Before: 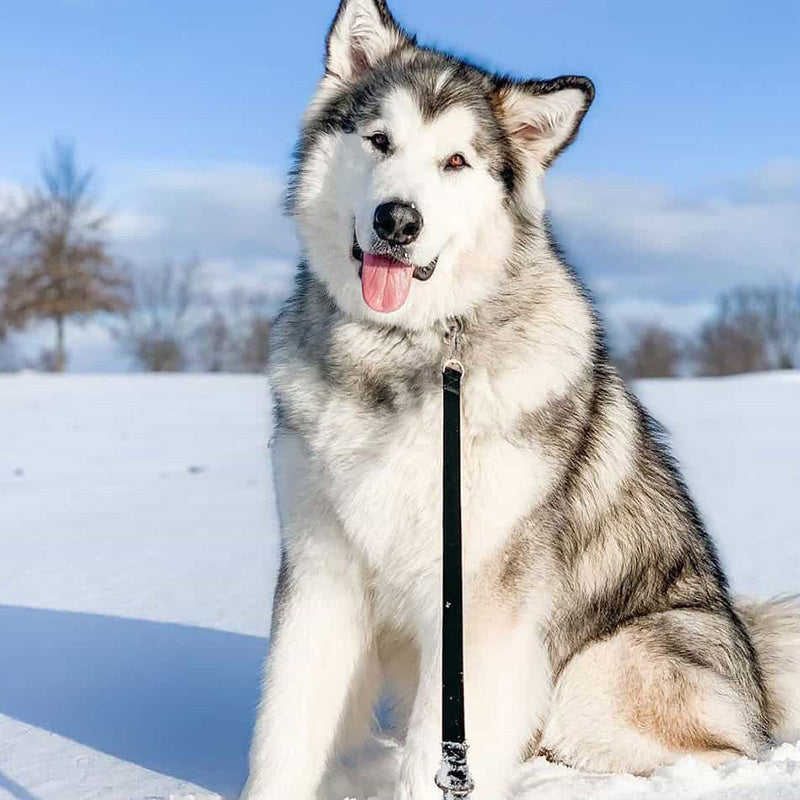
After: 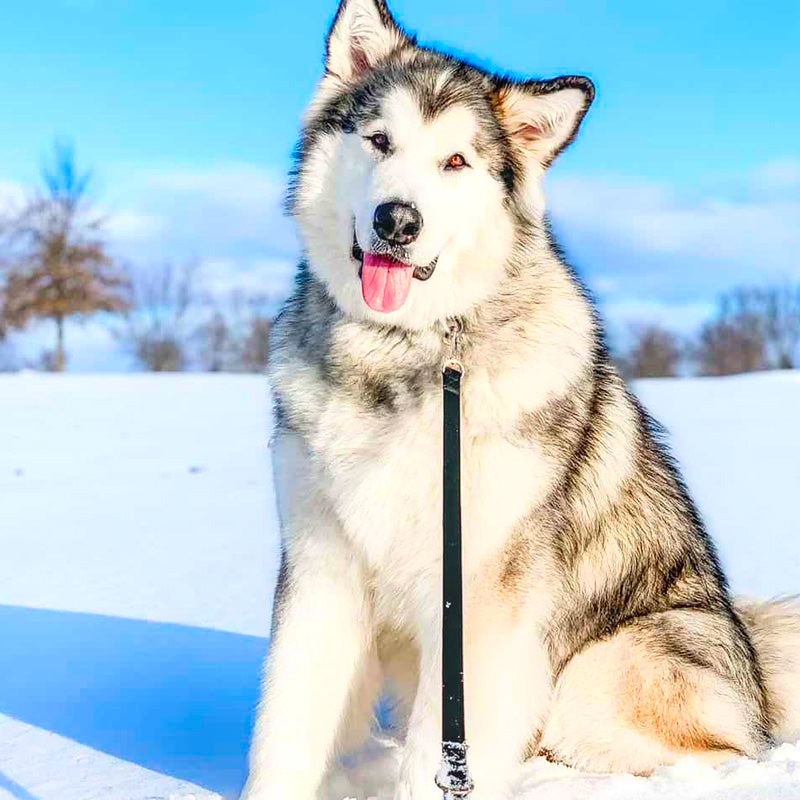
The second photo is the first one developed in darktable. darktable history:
local contrast: on, module defaults
contrast brightness saturation: contrast 0.2, brightness 0.2, saturation 0.8
